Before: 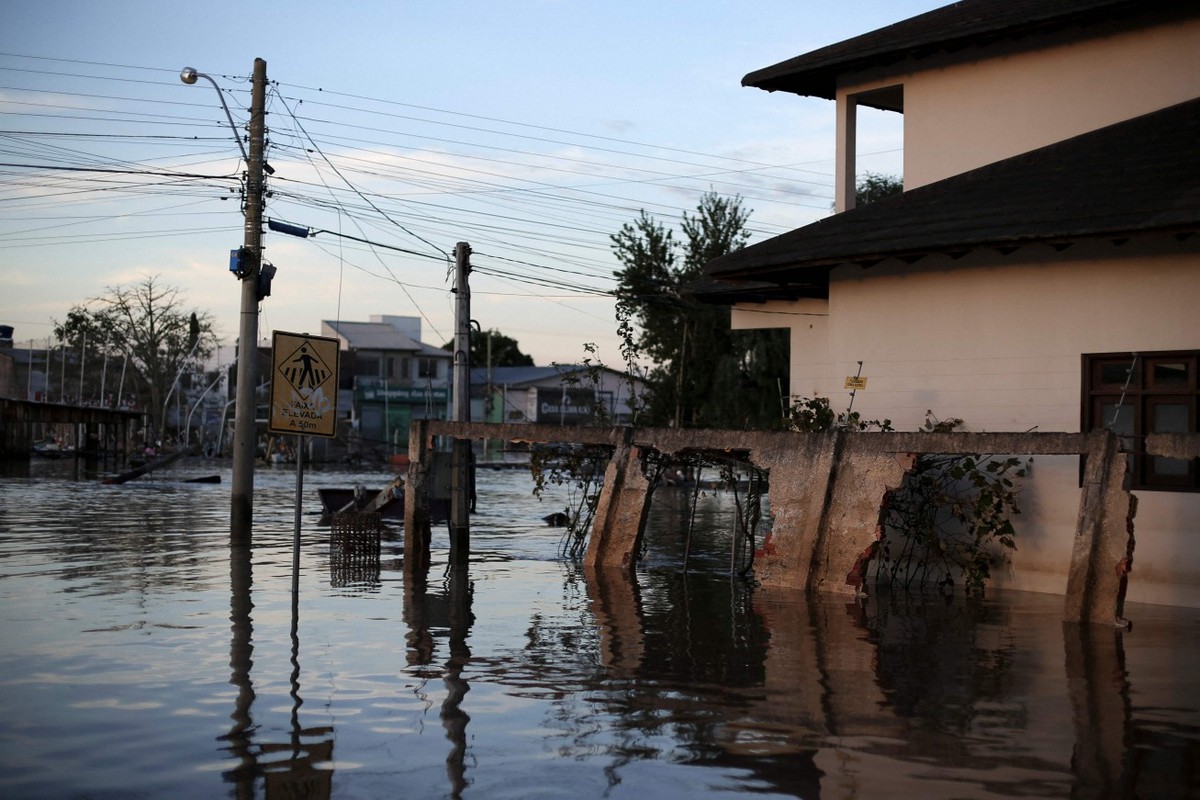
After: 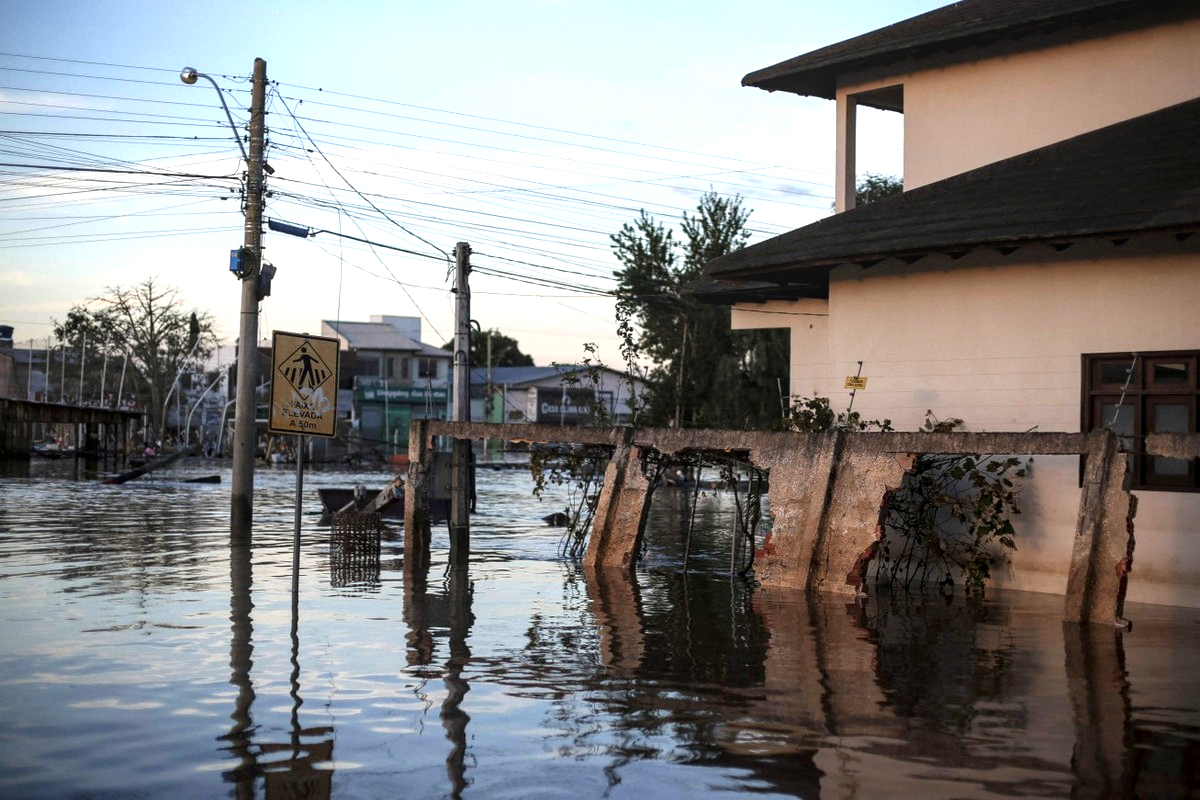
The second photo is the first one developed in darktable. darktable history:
color balance rgb: perceptual saturation grading › global saturation 10%, global vibrance 10%
local contrast: on, module defaults
exposure: black level correction 0, exposure 0.7 EV, compensate exposure bias true, compensate highlight preservation false
color zones: curves: ch1 [(0, 0.469) (0.01, 0.469) (0.12, 0.446) (0.248, 0.469) (0.5, 0.5) (0.748, 0.5) (0.99, 0.469) (1, 0.469)]
